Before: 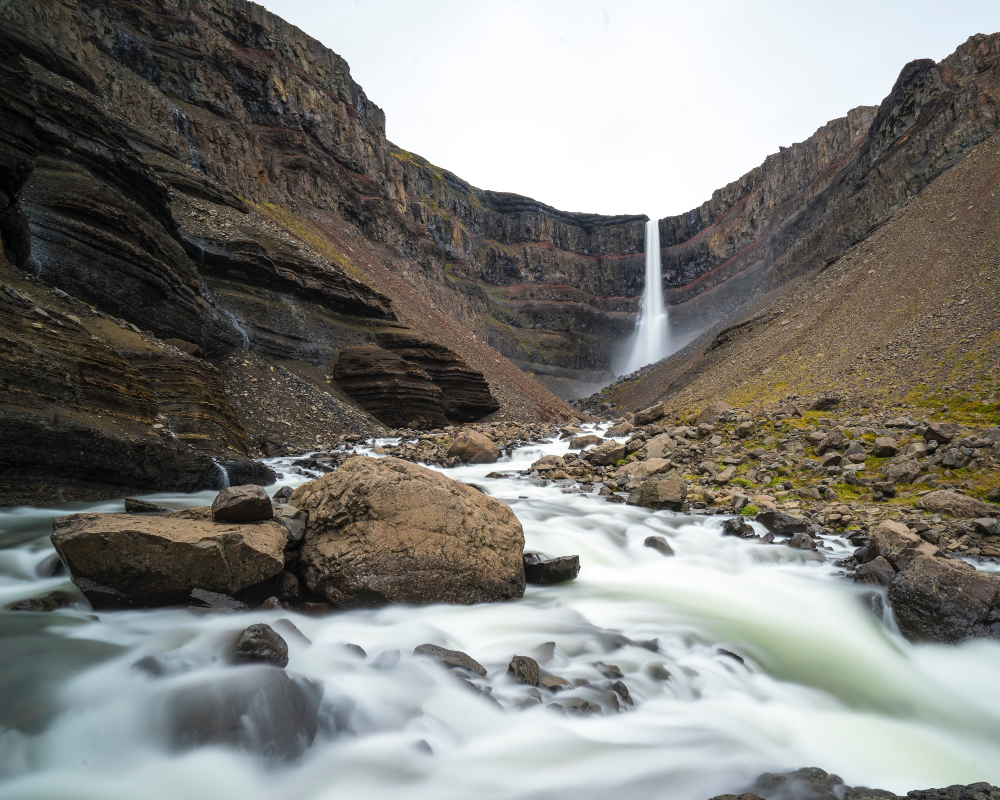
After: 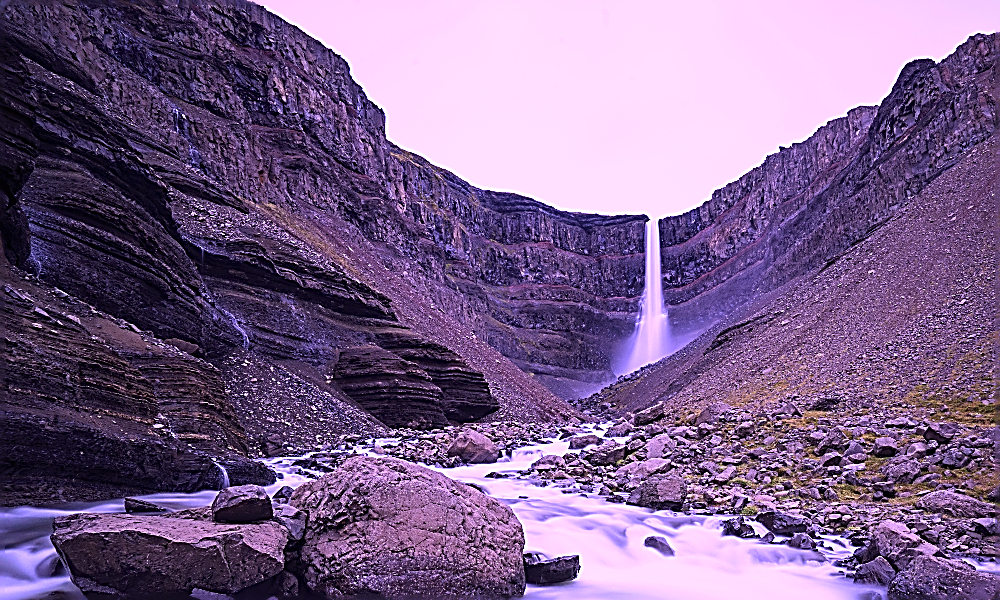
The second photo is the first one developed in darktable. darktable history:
sharpen: amount 2
crop: bottom 24.988%
color calibration: illuminant custom, x 0.379, y 0.481, temperature 4443.07 K
